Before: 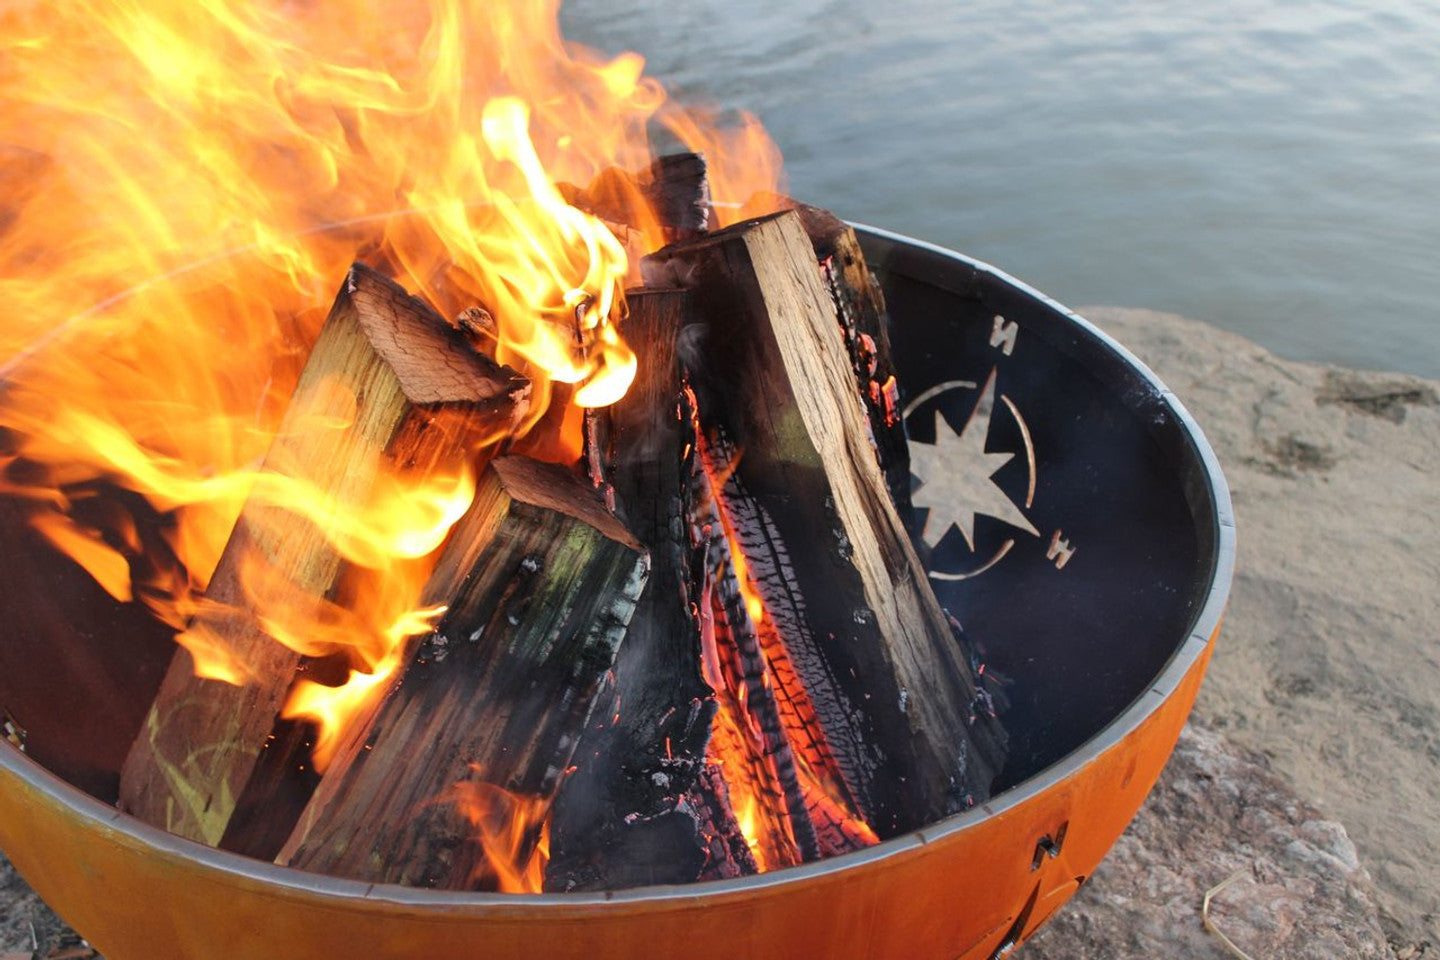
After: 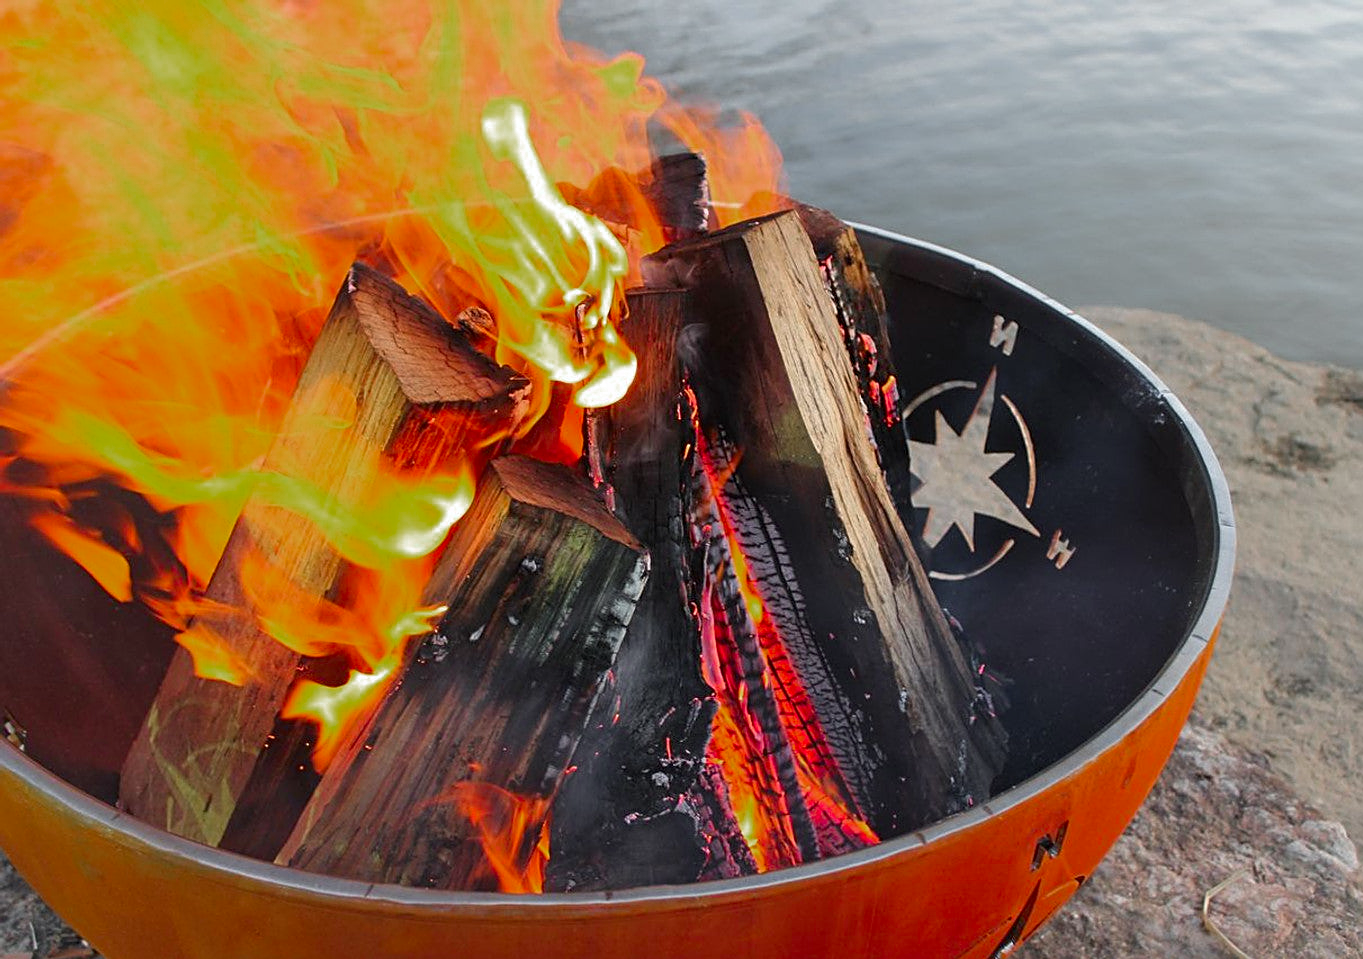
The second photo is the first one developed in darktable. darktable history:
crop and rotate: left 0%, right 5.312%
color zones: curves: ch0 [(0, 0.48) (0.209, 0.398) (0.305, 0.332) (0.429, 0.493) (0.571, 0.5) (0.714, 0.5) (0.857, 0.5) (1, 0.48)]; ch1 [(0, 0.633) (0.143, 0.586) (0.286, 0.489) (0.429, 0.448) (0.571, 0.31) (0.714, 0.335) (0.857, 0.492) (1, 0.633)]; ch2 [(0, 0.448) (0.143, 0.498) (0.286, 0.5) (0.429, 0.5) (0.571, 0.5) (0.714, 0.5) (0.857, 0.5) (1, 0.448)]
sharpen: amount 0.489
